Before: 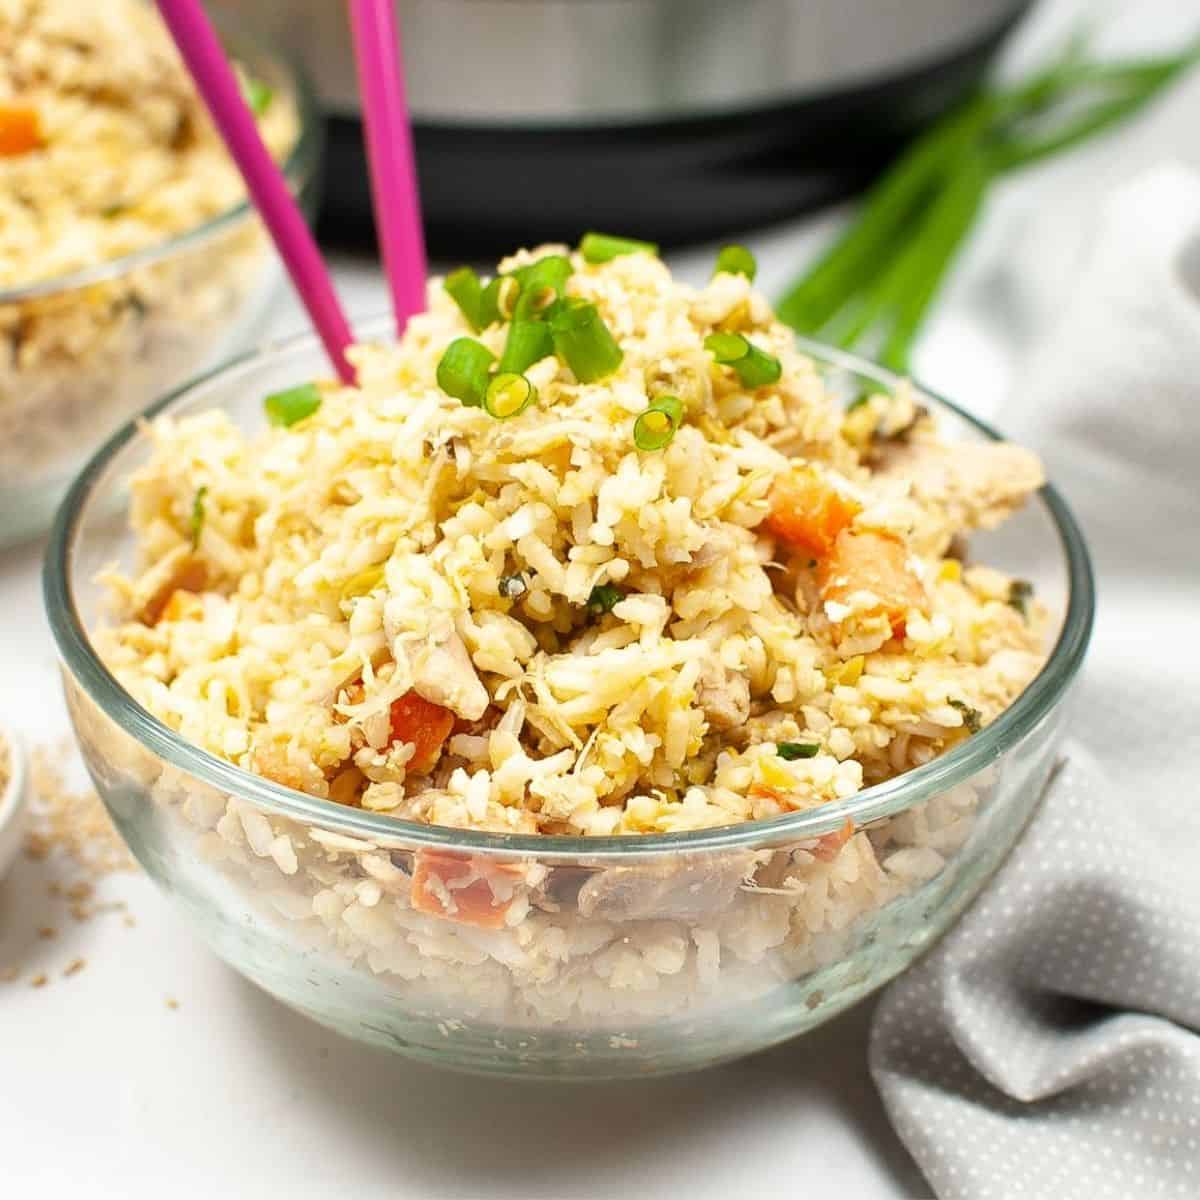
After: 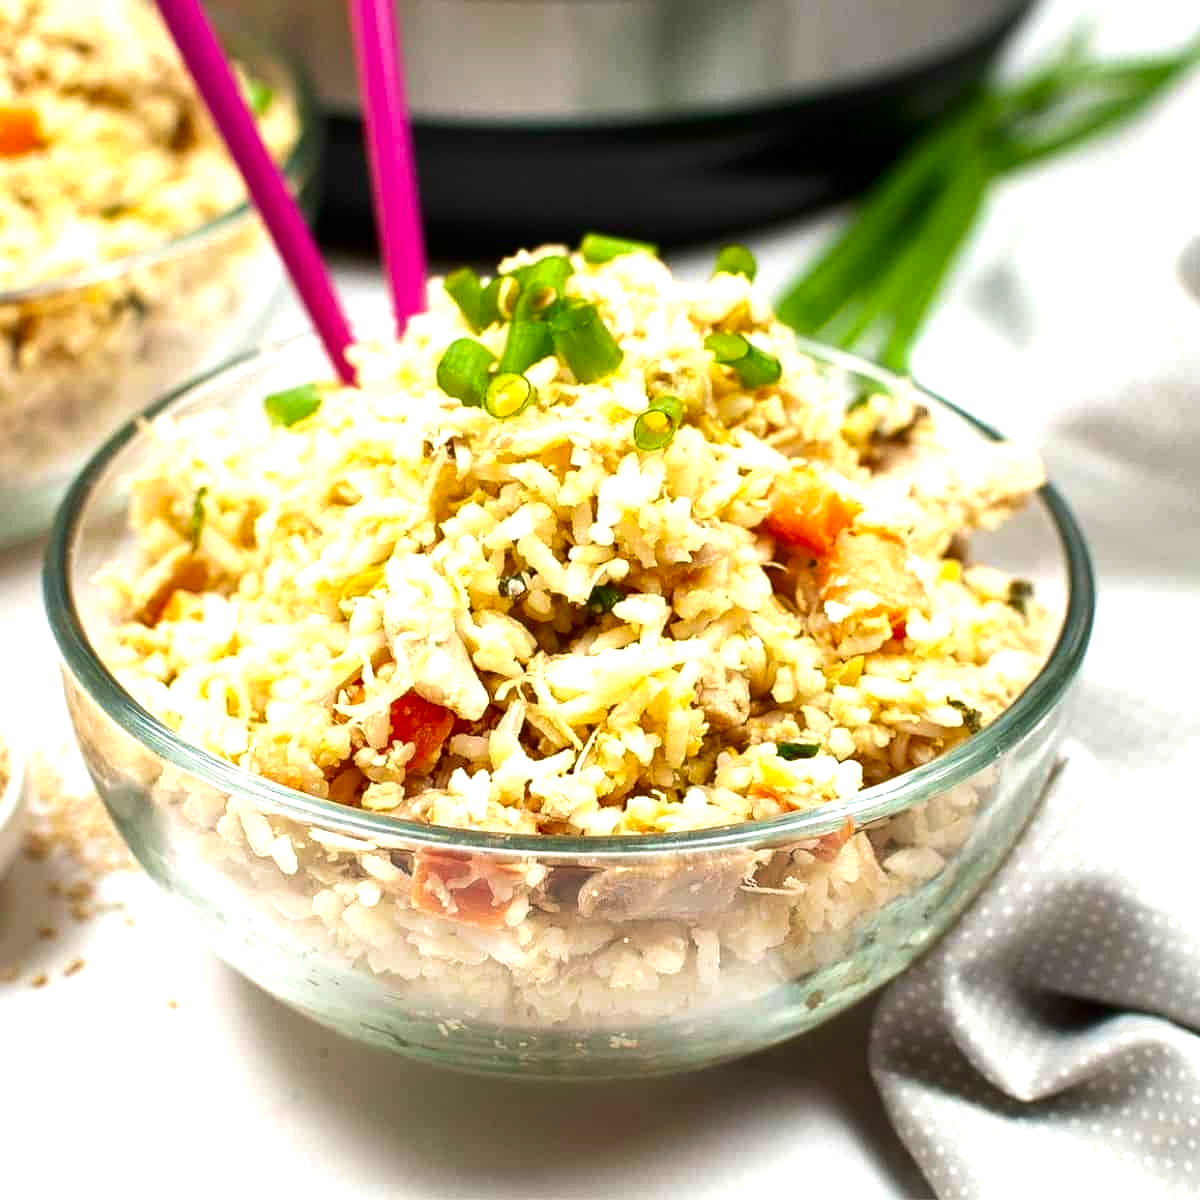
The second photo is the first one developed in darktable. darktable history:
contrast brightness saturation: brightness -0.2, saturation 0.08
exposure: black level correction 0.001, exposure 0.5 EV, compensate exposure bias true, compensate highlight preservation false
velvia: on, module defaults
